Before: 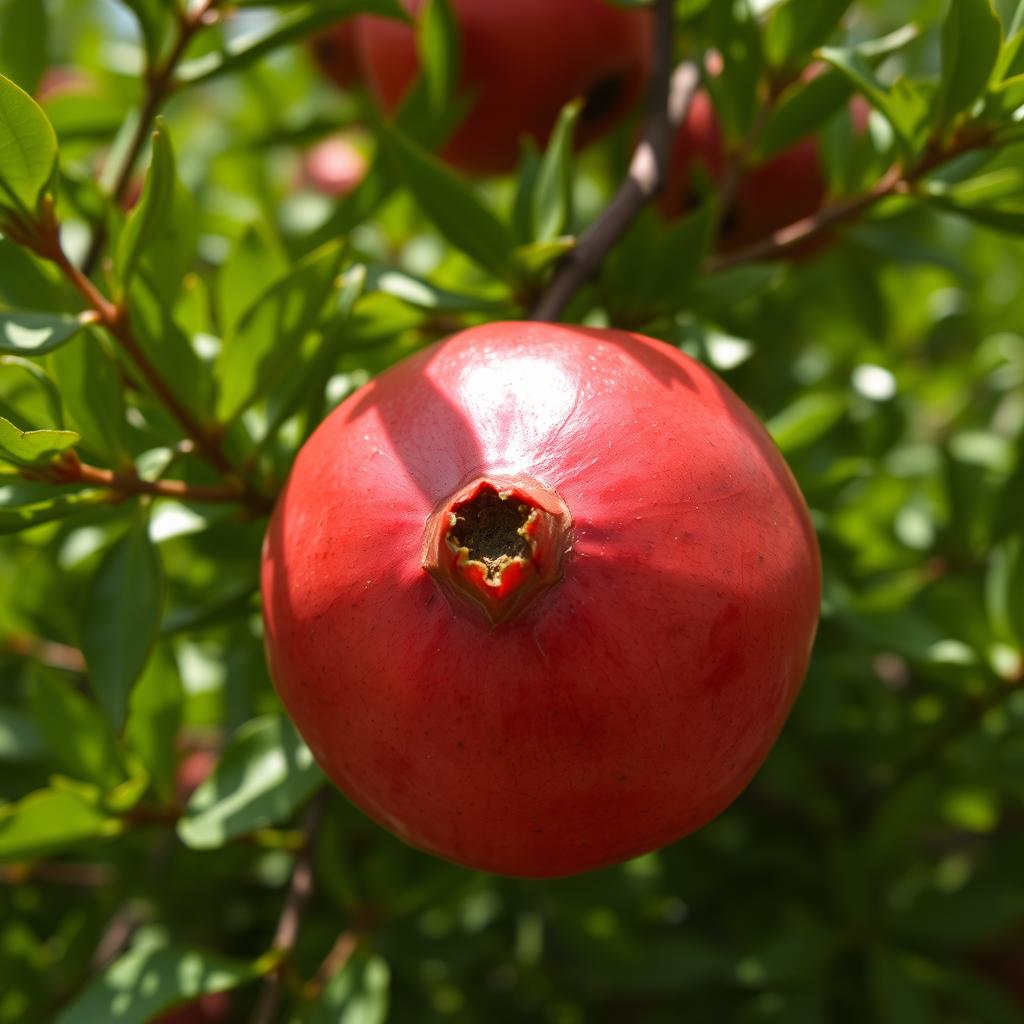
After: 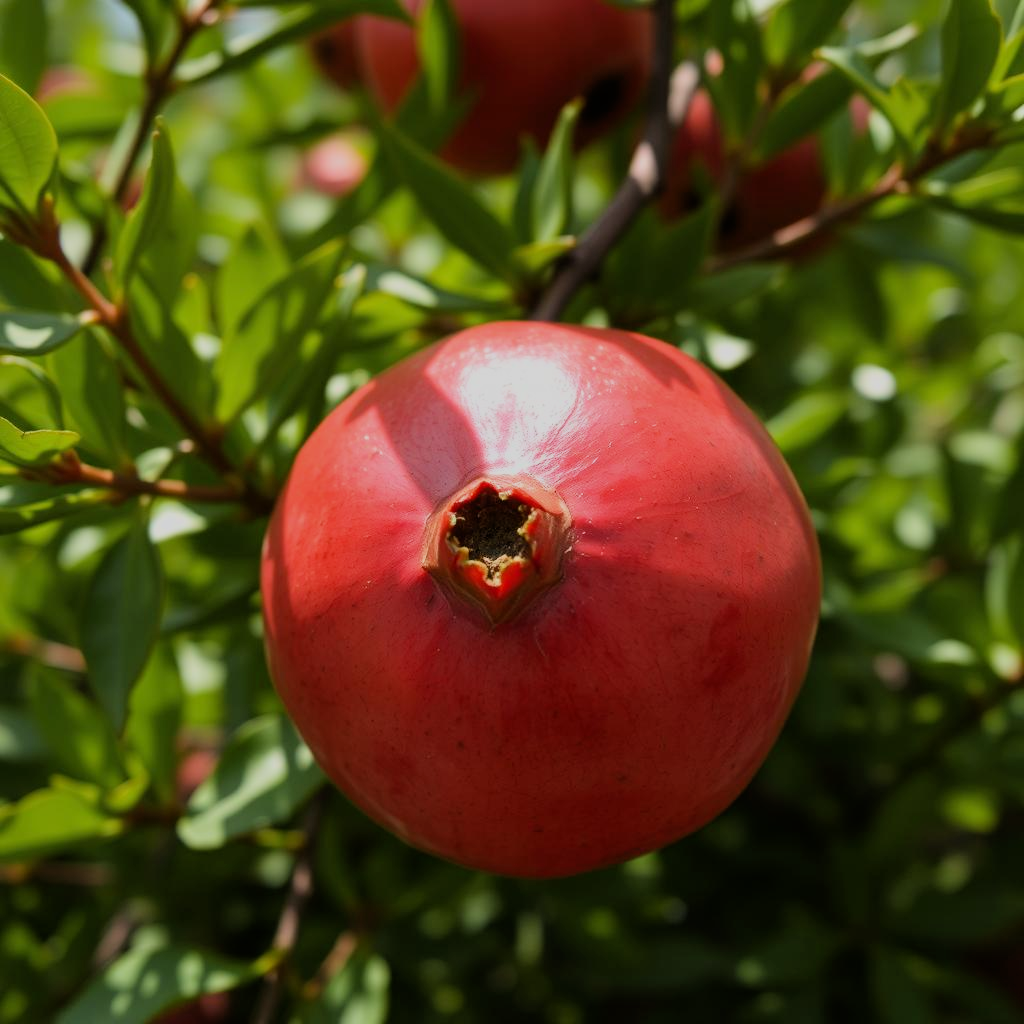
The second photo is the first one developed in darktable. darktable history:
filmic rgb: black relative exposure -7.65 EV, white relative exposure 4.56 EV, hardness 3.61, color science v6 (2022)
